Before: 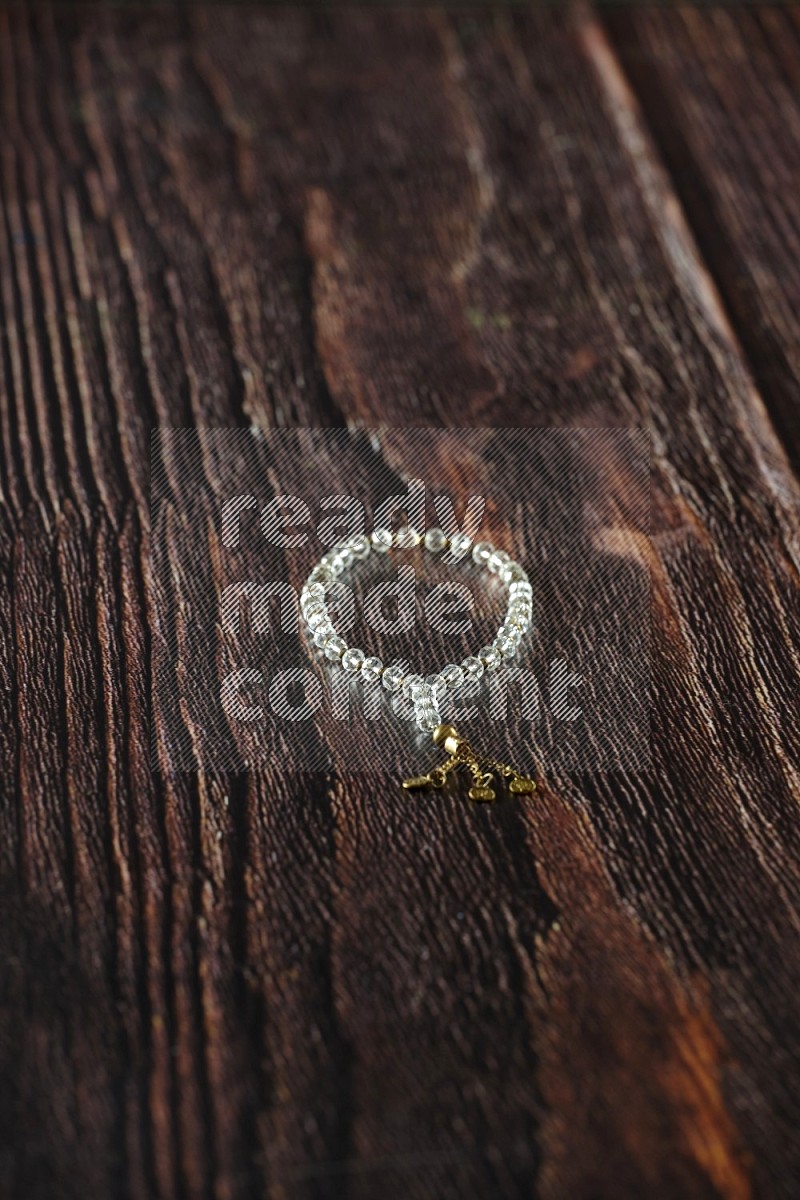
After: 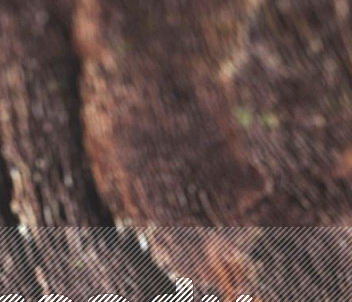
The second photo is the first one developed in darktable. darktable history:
exposure: exposure 1.147 EV, compensate highlight preservation false
crop: left 29.05%, top 16.798%, right 26.84%, bottom 58.004%
